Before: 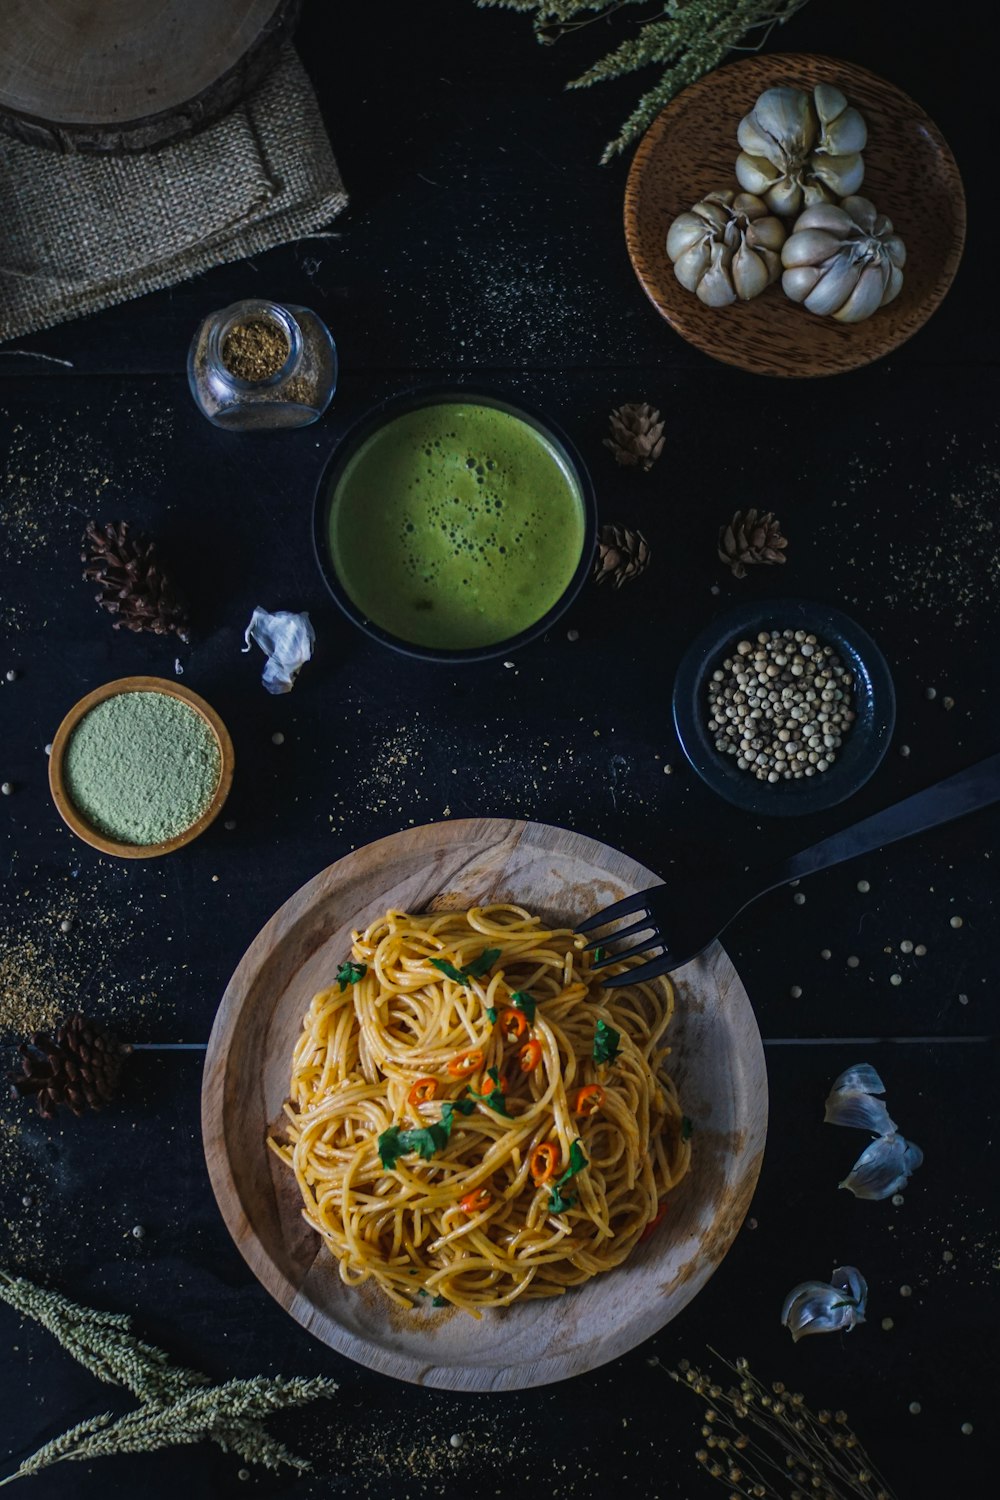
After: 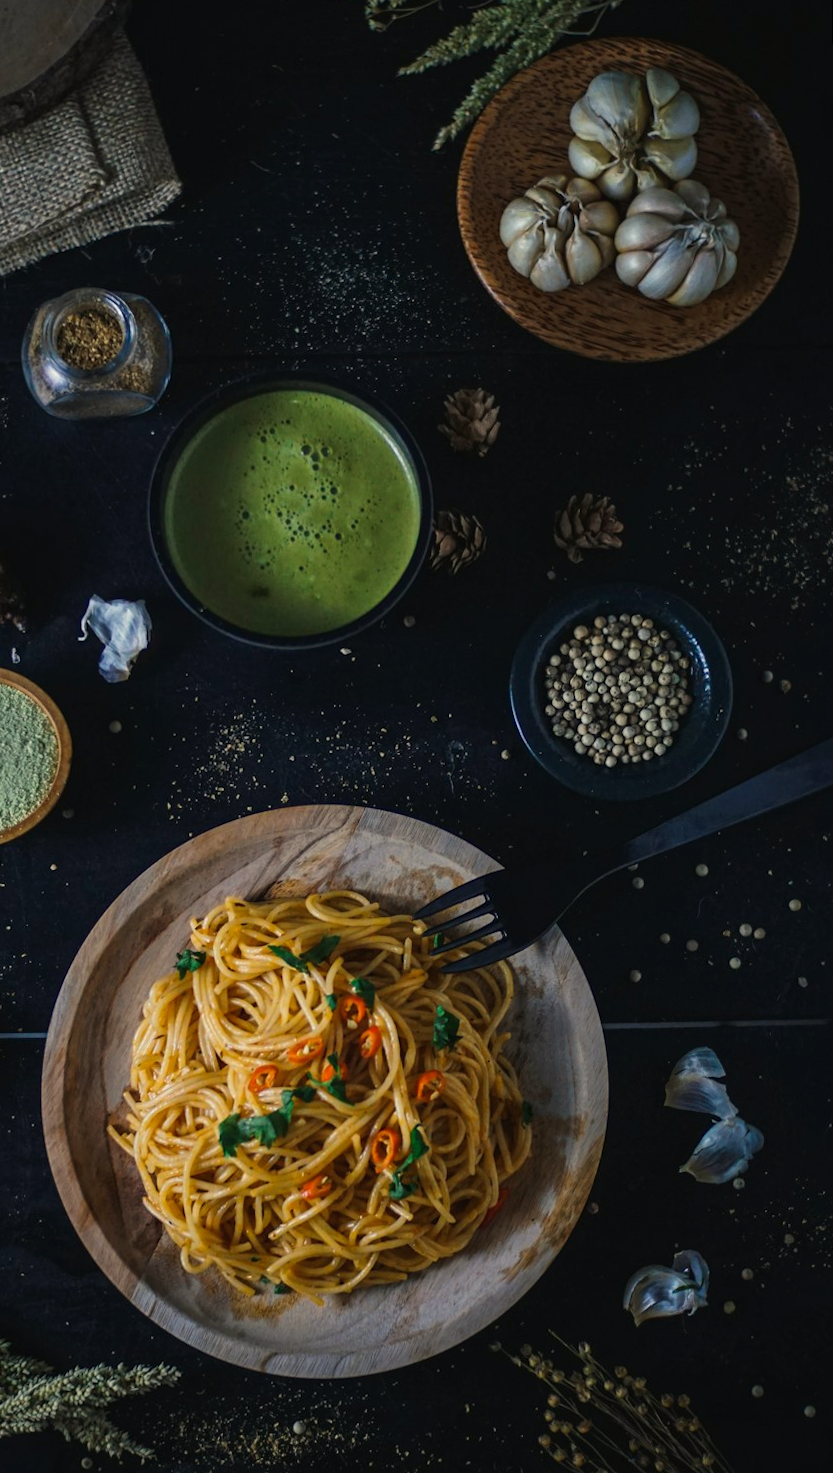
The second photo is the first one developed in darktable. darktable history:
crop: left 16.145%
white balance: red 1.029, blue 0.92
rotate and perspective: rotation -0.45°, automatic cropping original format, crop left 0.008, crop right 0.992, crop top 0.012, crop bottom 0.988
